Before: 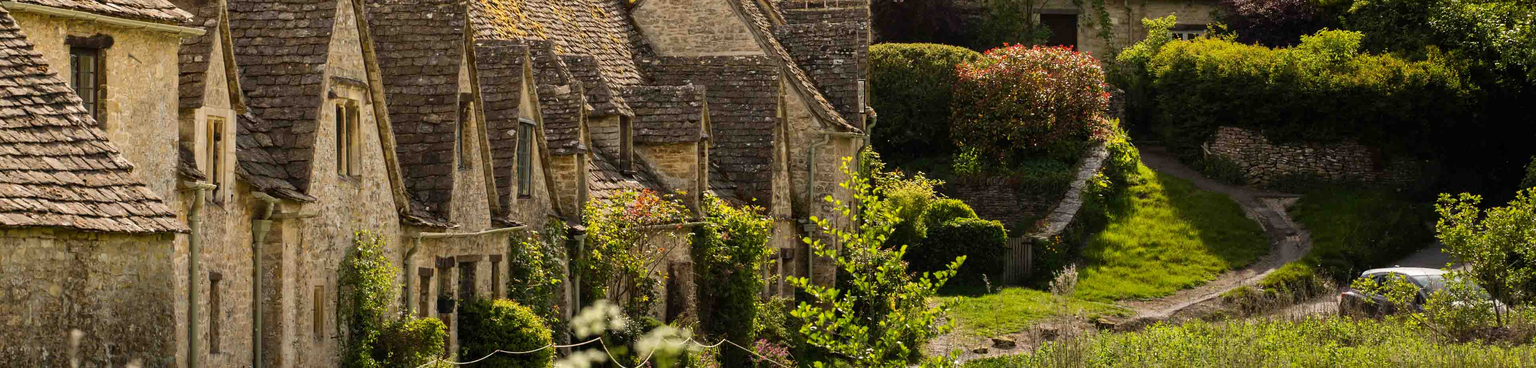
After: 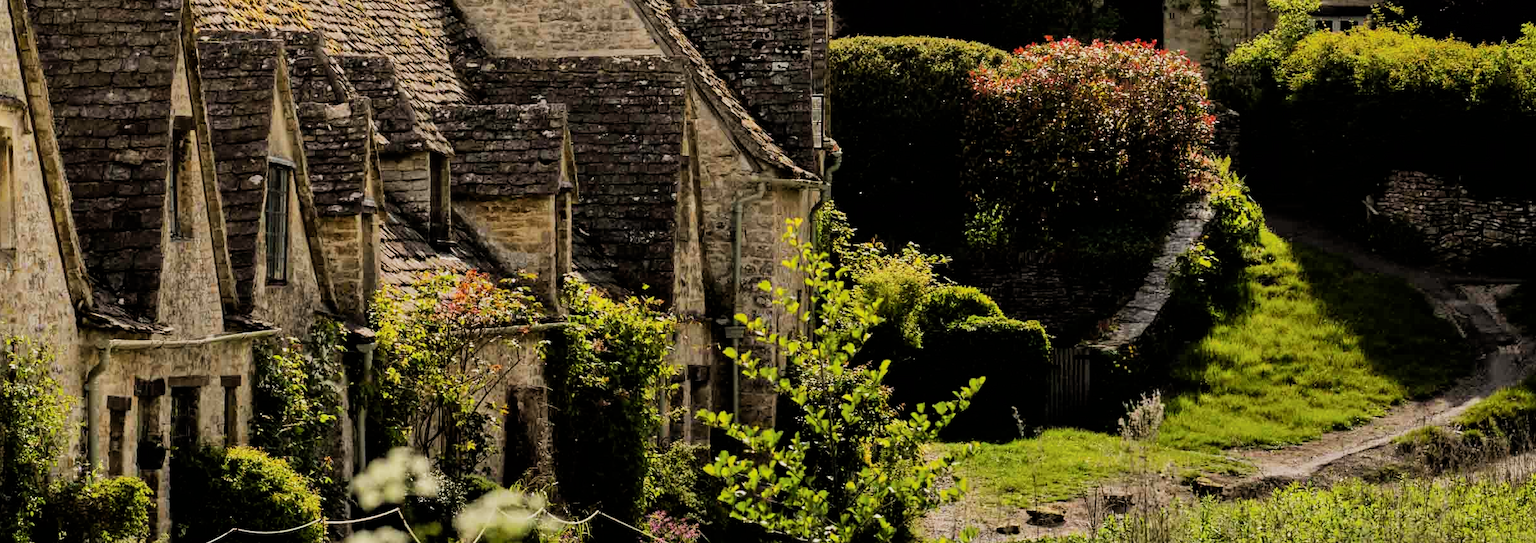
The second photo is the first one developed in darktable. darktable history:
crop and rotate: left 22.918%, top 5.629%, right 14.711%, bottom 2.247%
filmic rgb: black relative exposure -5 EV, hardness 2.88, contrast 1.3
